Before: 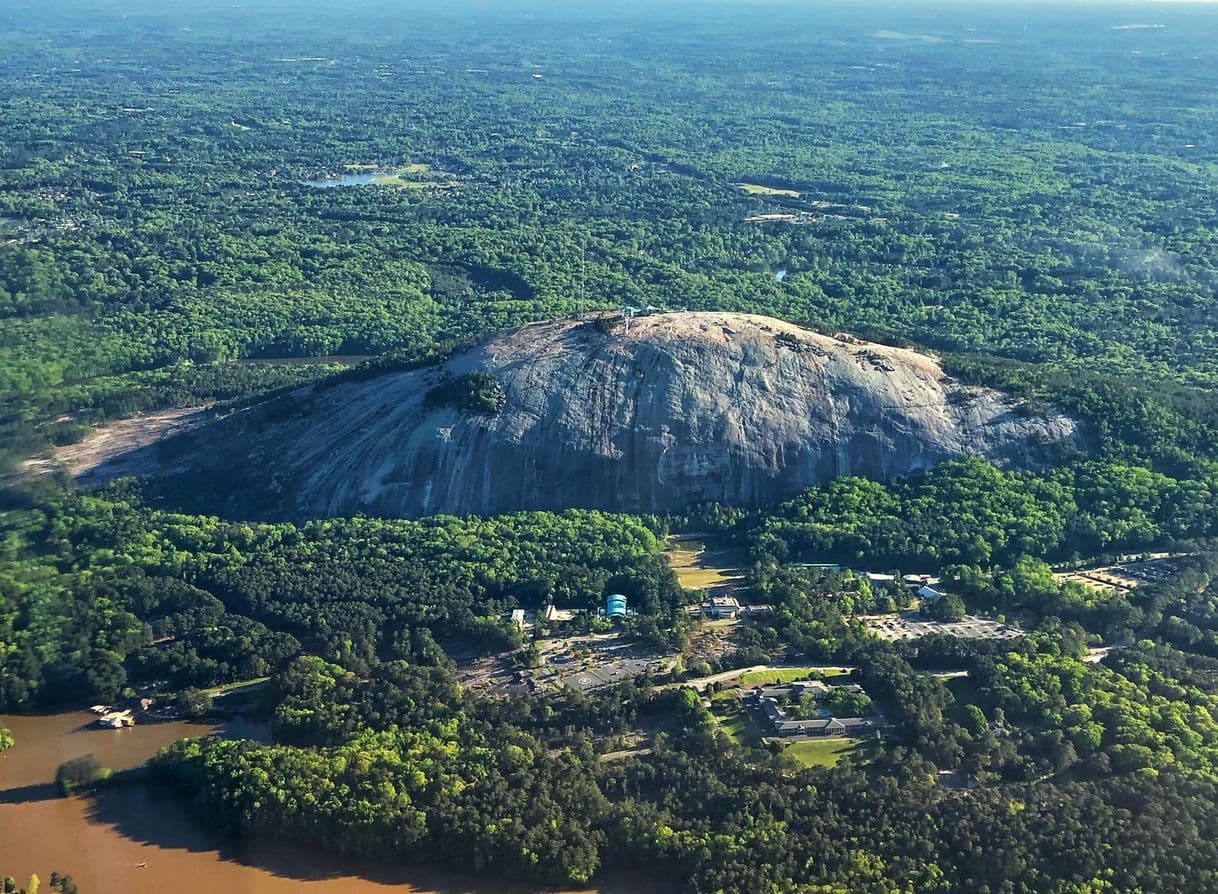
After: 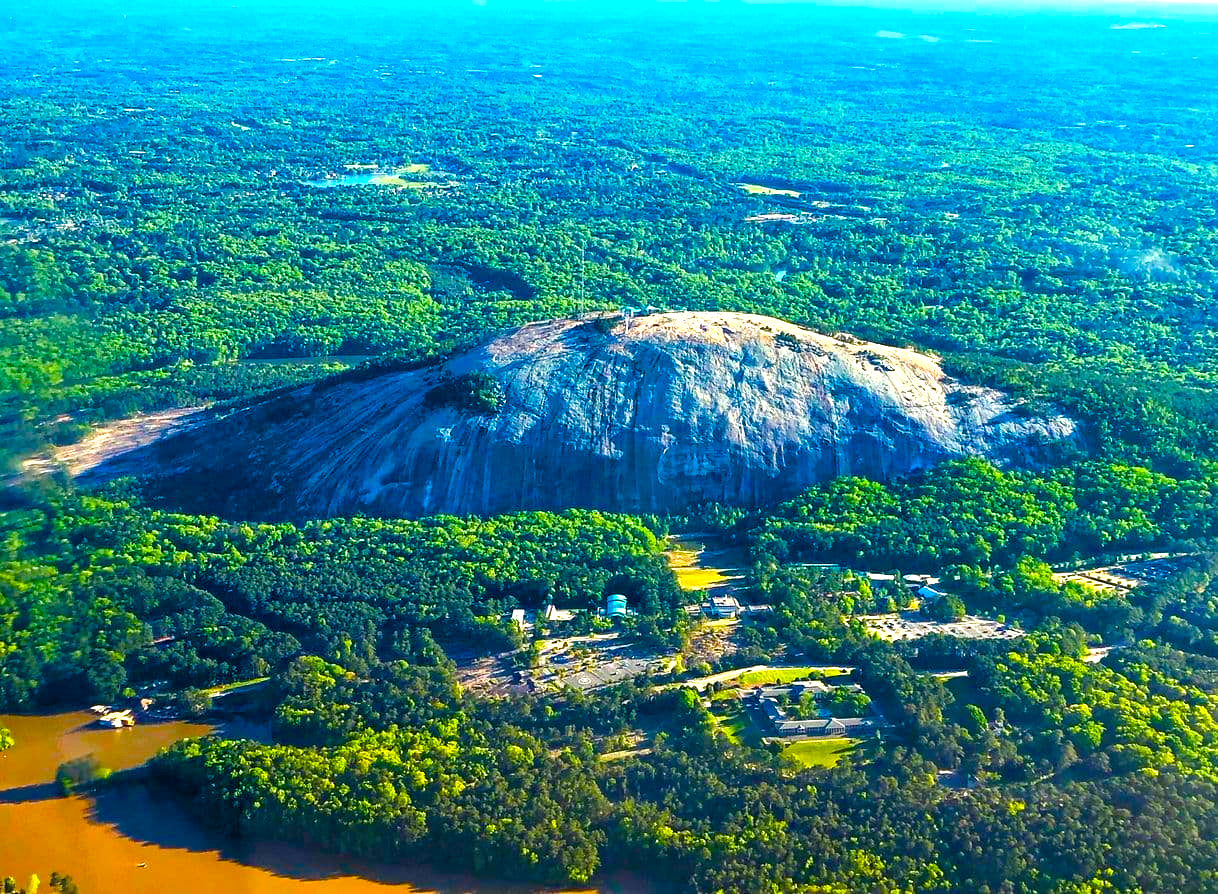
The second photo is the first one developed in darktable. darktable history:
color balance rgb: linear chroma grading › global chroma 25%, perceptual saturation grading › global saturation 40%, perceptual saturation grading › highlights -50%, perceptual saturation grading › shadows 30%, perceptual brilliance grading › global brilliance 25%, global vibrance 60%
